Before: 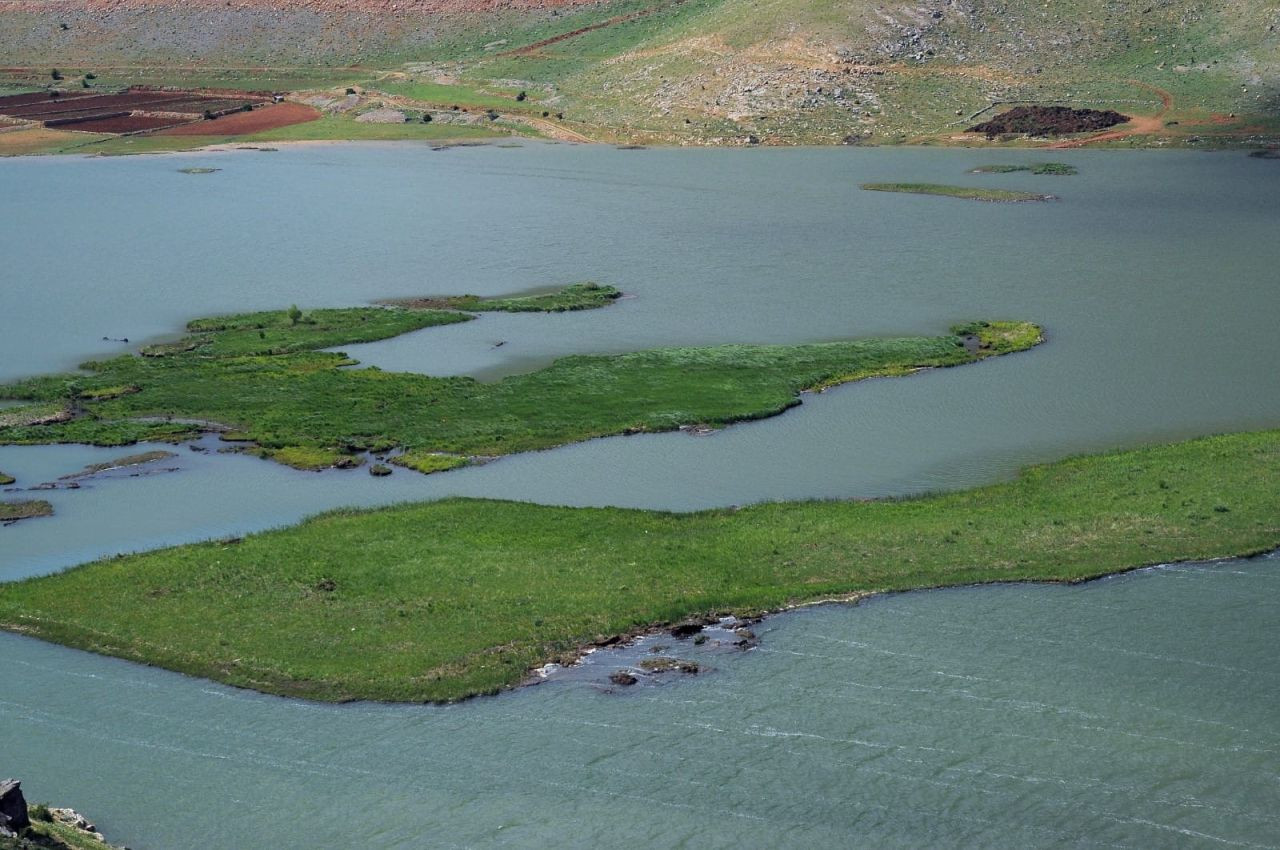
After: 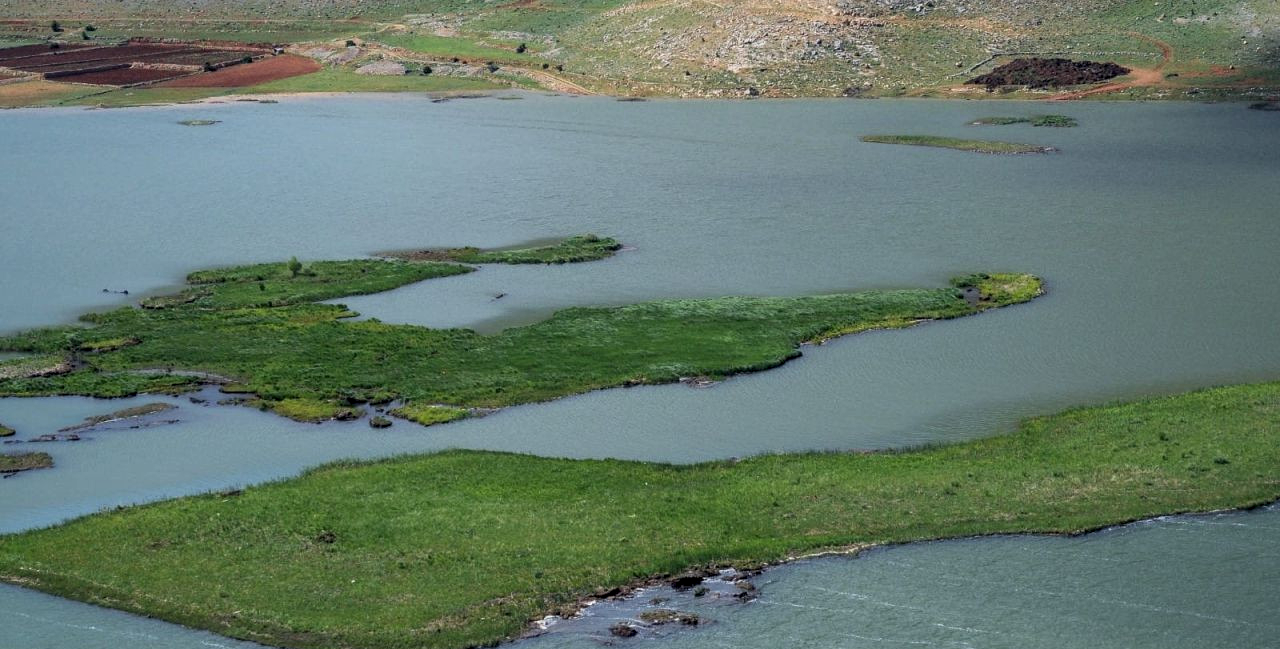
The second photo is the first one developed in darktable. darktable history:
crop: top 5.689%, bottom 17.862%
local contrast: on, module defaults
